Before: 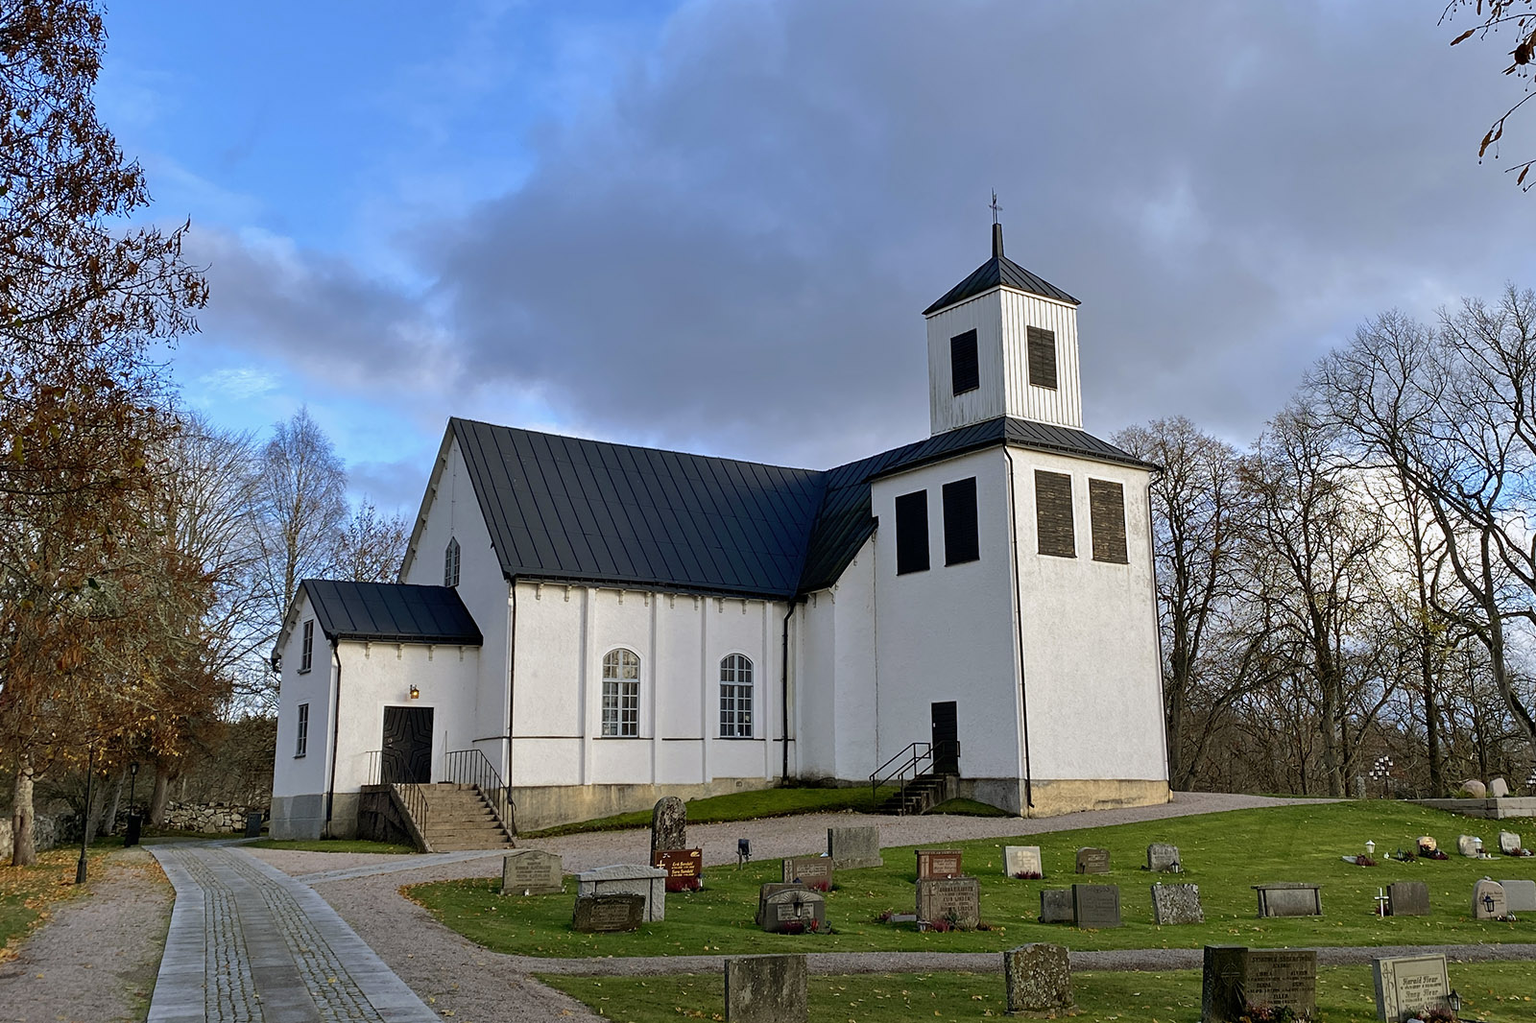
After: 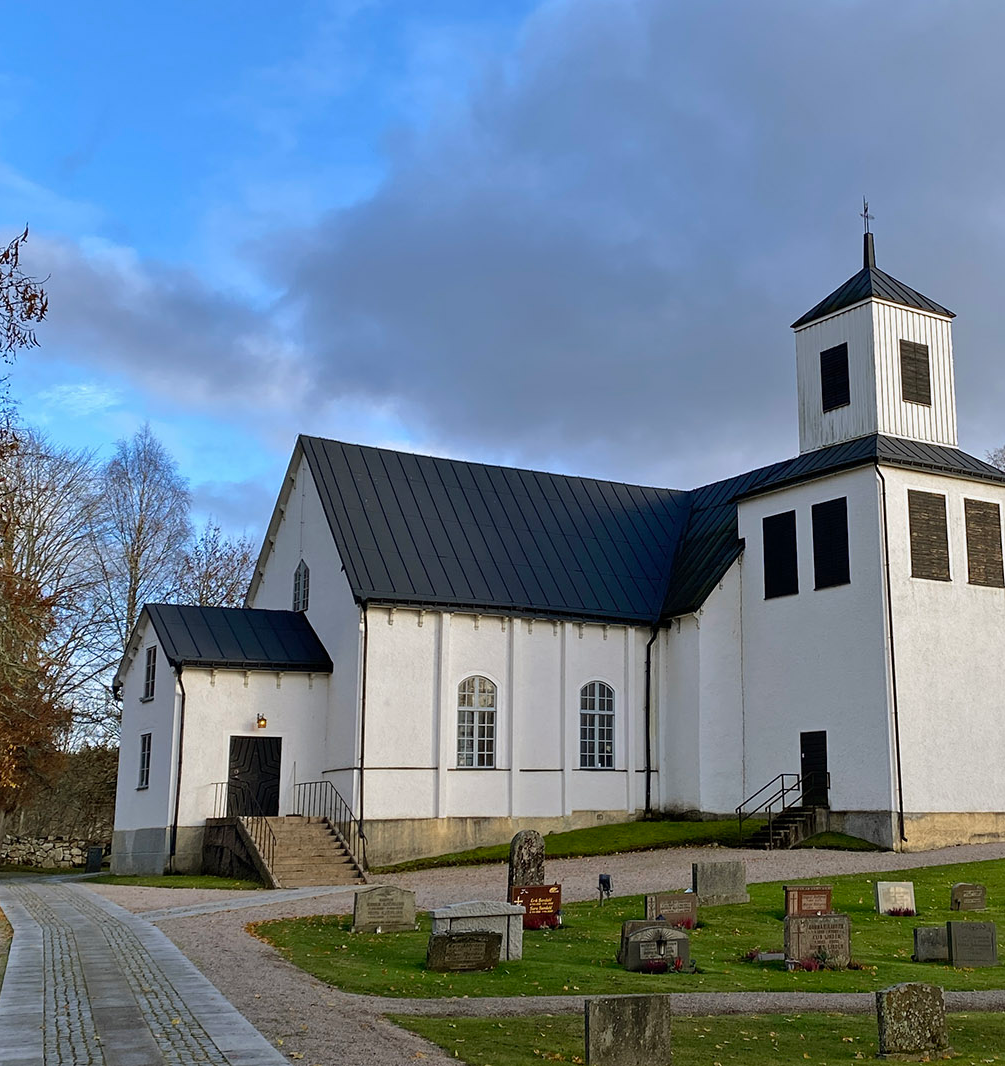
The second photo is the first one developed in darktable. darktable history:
crop: left 10.644%, right 26.528%
